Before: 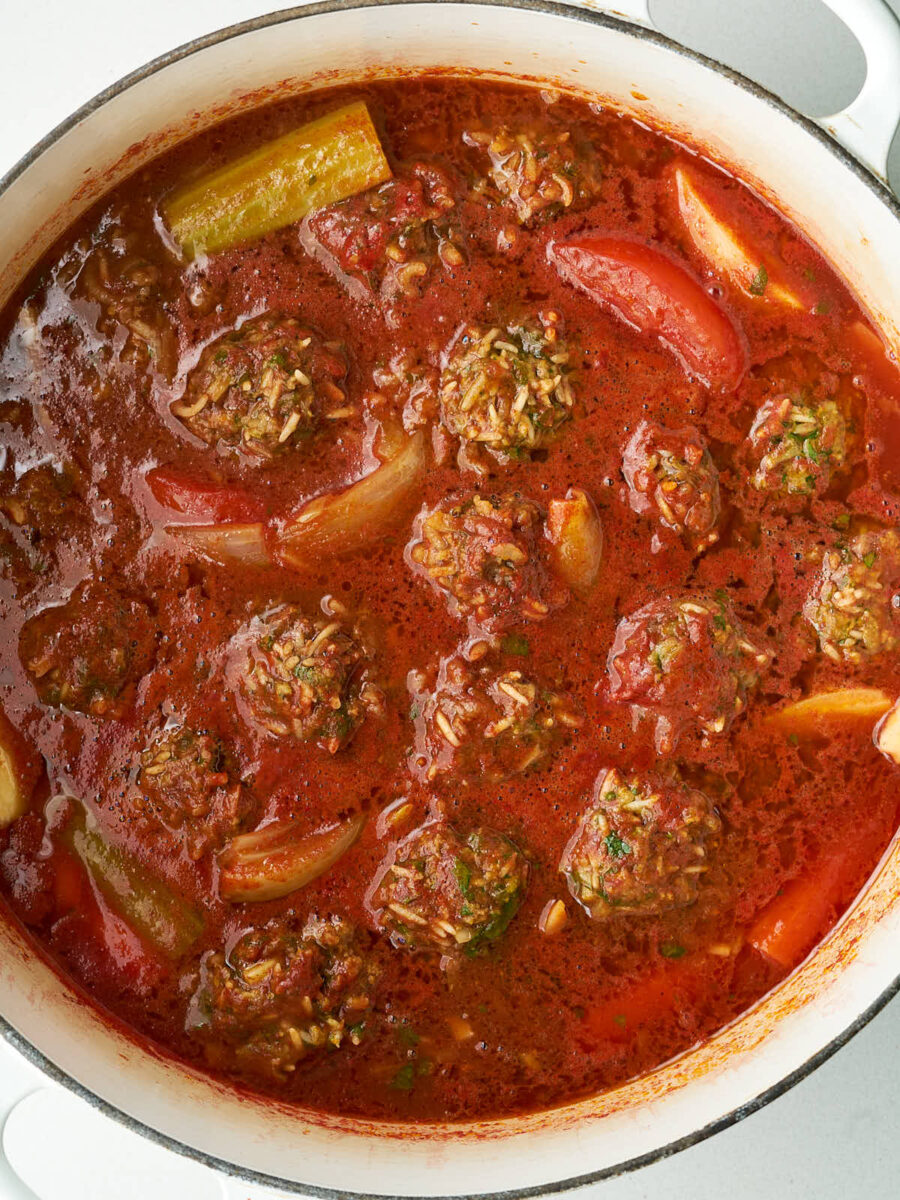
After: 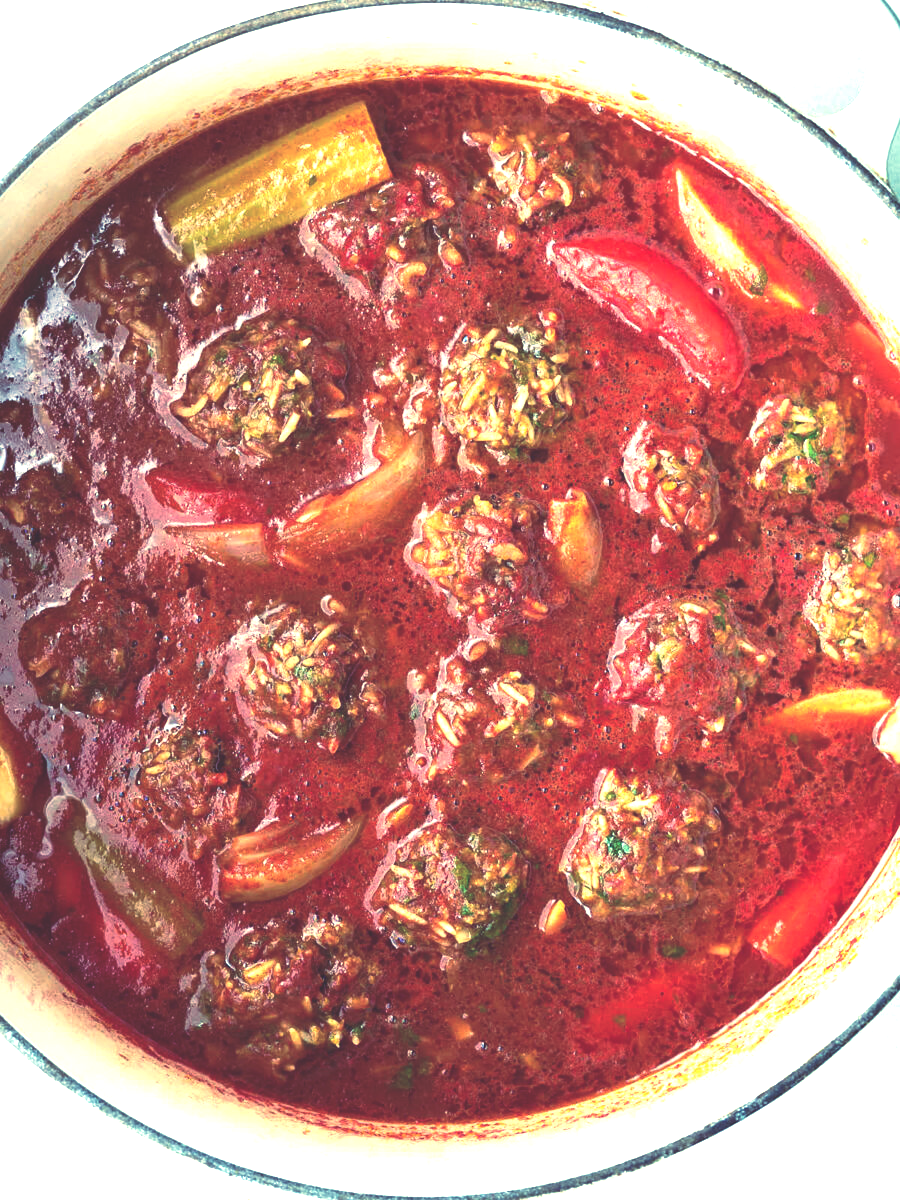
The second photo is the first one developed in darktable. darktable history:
rgb curve: curves: ch0 [(0, 0.186) (0.314, 0.284) (0.576, 0.466) (0.805, 0.691) (0.936, 0.886)]; ch1 [(0, 0.186) (0.314, 0.284) (0.581, 0.534) (0.771, 0.746) (0.936, 0.958)]; ch2 [(0, 0.216) (0.275, 0.39) (1, 1)], mode RGB, independent channels, compensate middle gray true, preserve colors none
exposure: exposure 1.25 EV, compensate exposure bias true, compensate highlight preservation false
